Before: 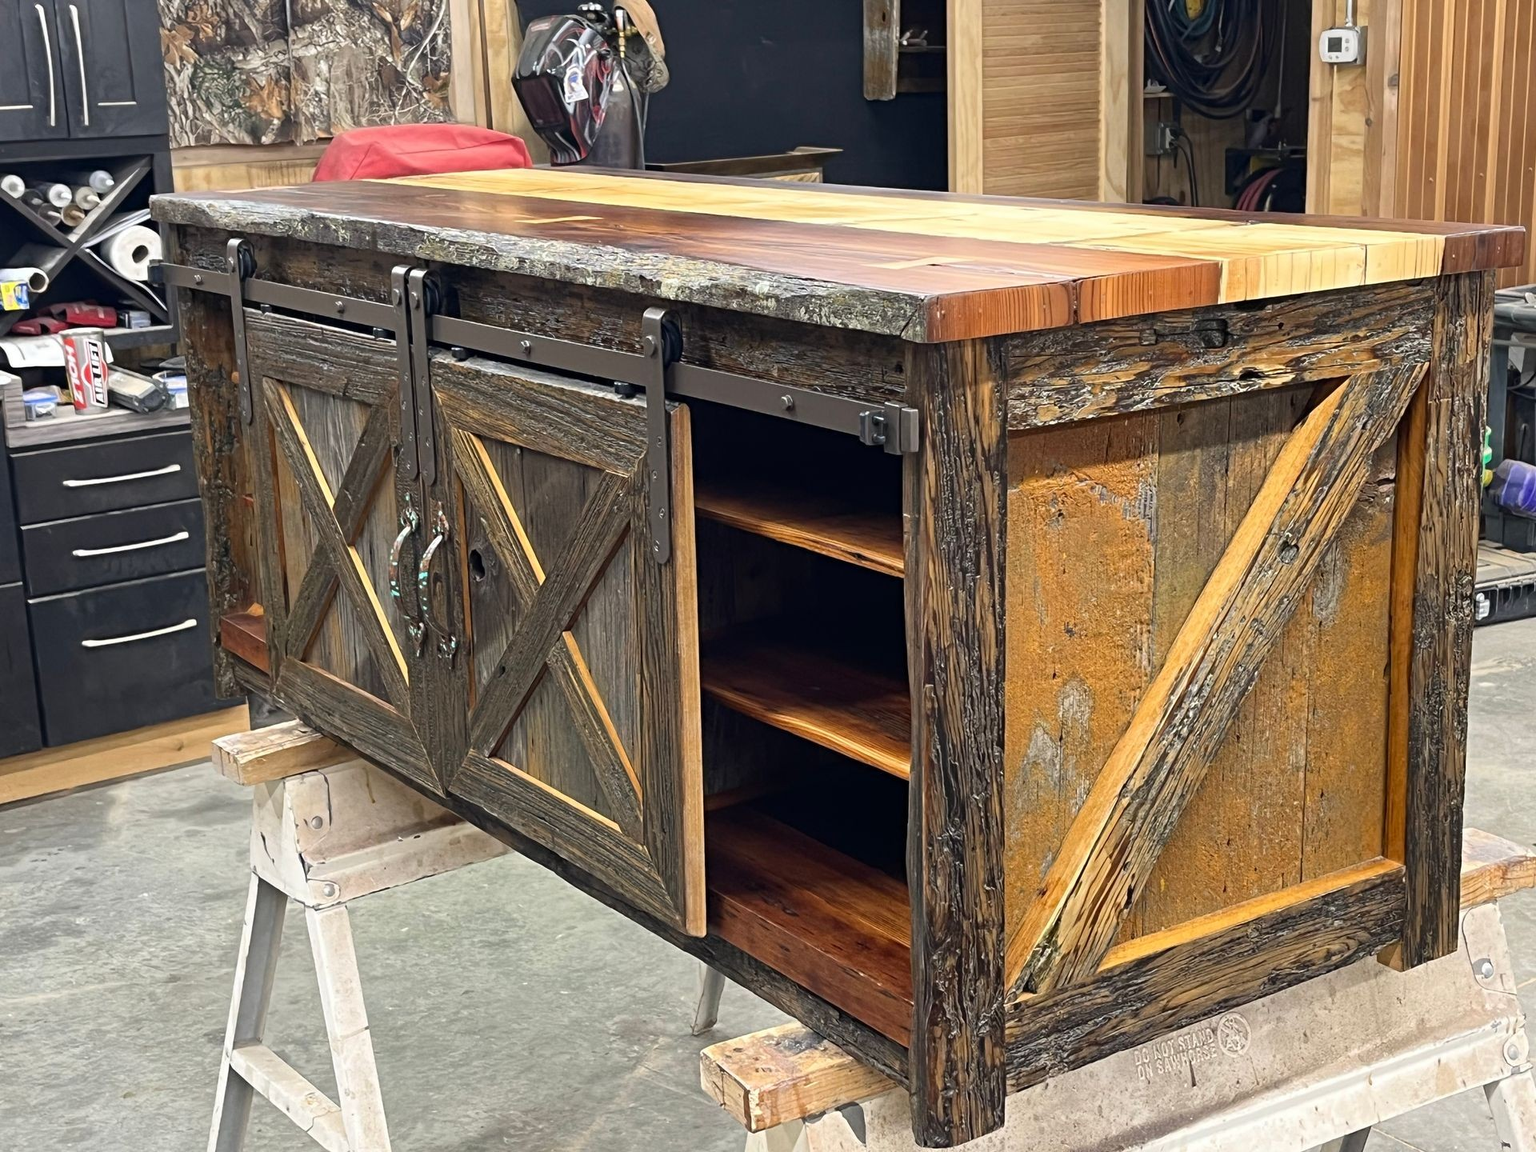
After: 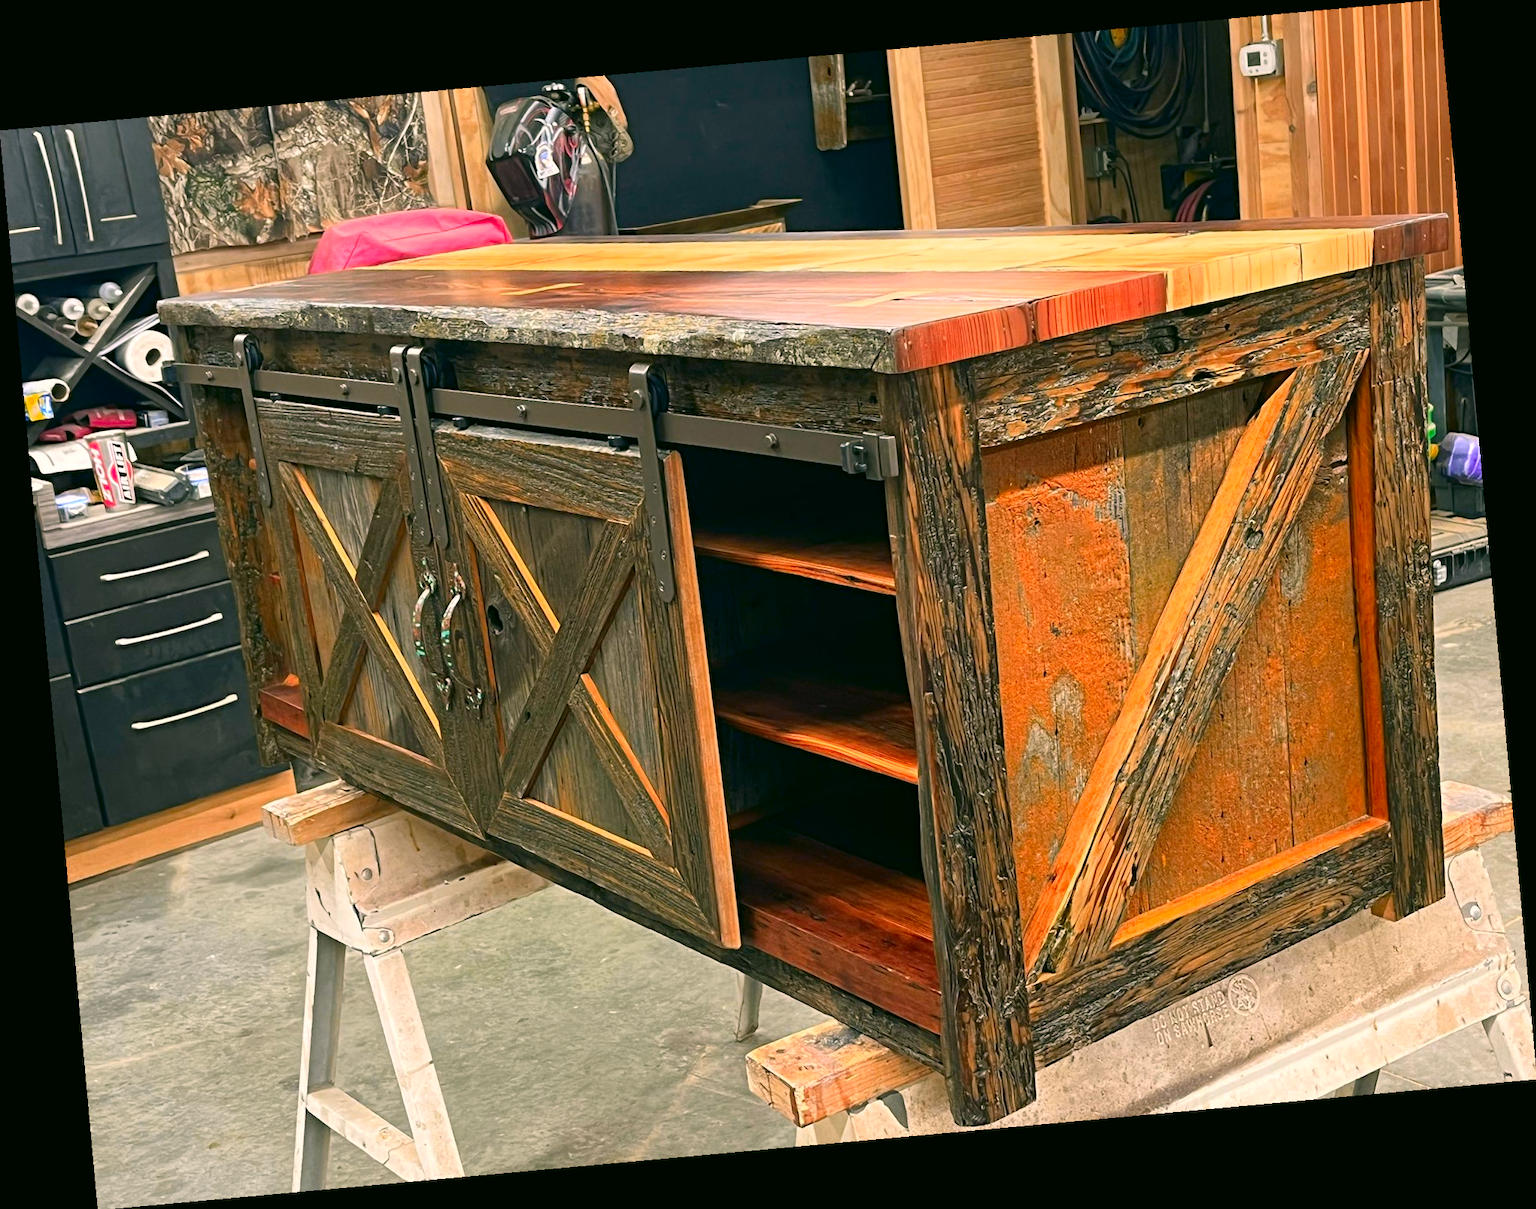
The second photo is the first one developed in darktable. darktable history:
rotate and perspective: rotation -5.2°, automatic cropping off
color zones: curves: ch0 [(0.473, 0.374) (0.742, 0.784)]; ch1 [(0.354, 0.737) (0.742, 0.705)]; ch2 [(0.318, 0.421) (0.758, 0.532)]
color correction: highlights a* 4.02, highlights b* 4.98, shadows a* -7.55, shadows b* 4.98
